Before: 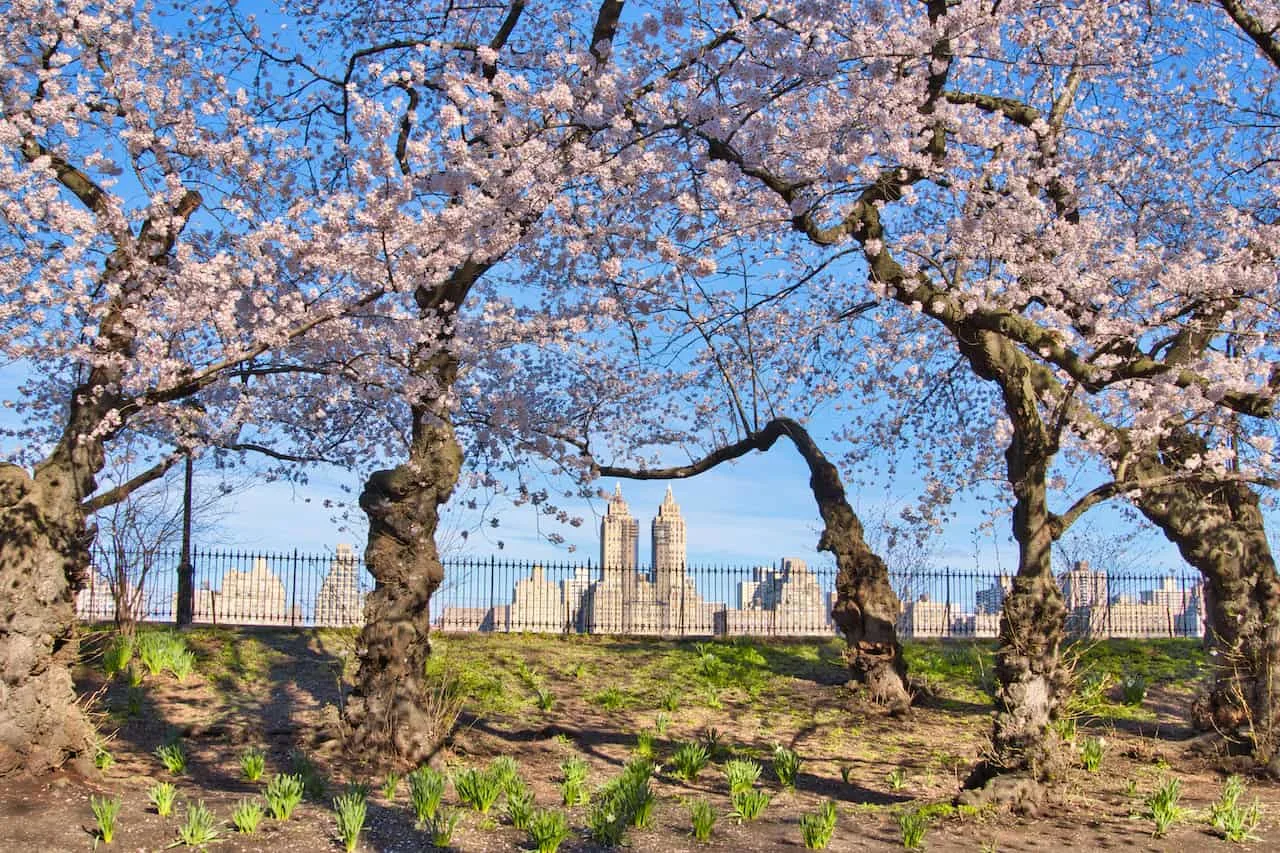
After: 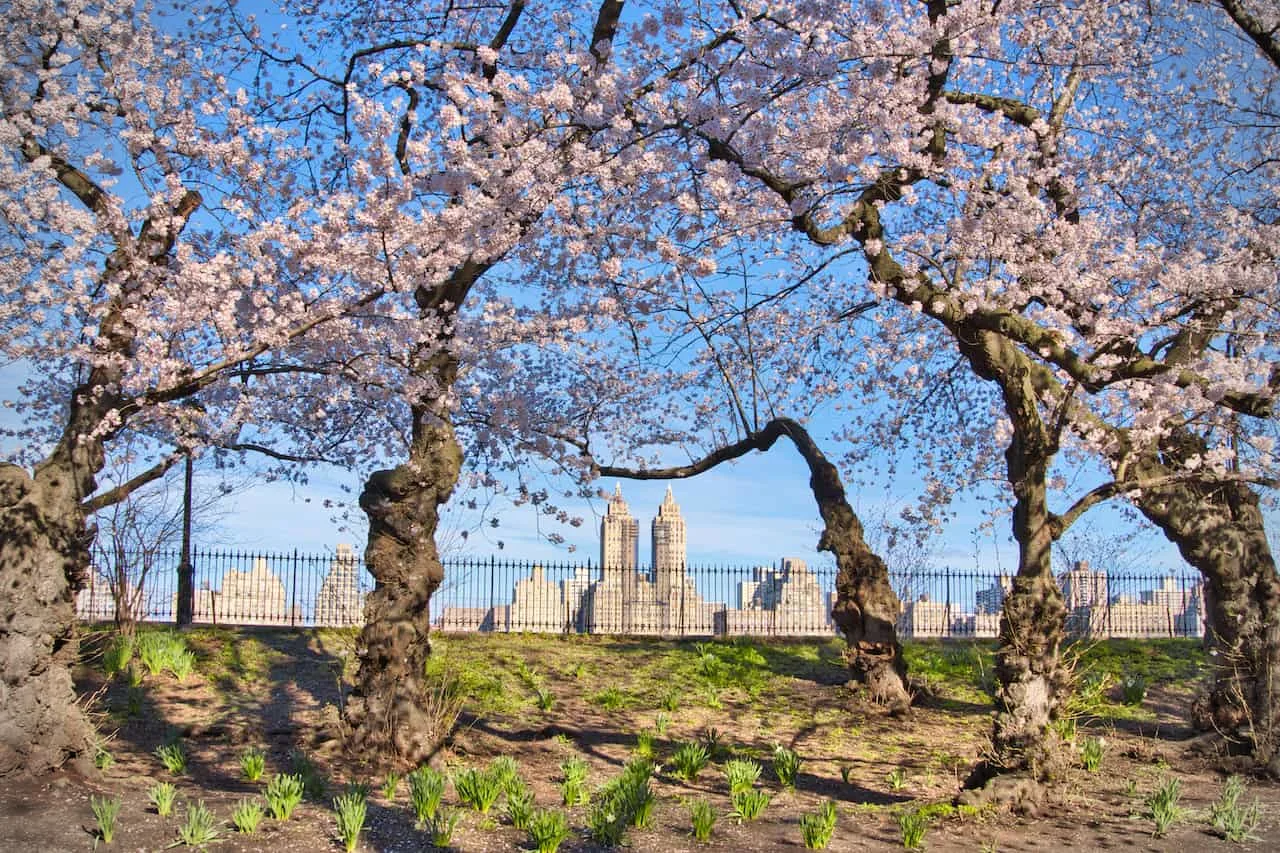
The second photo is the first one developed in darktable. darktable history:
exposure: exposure 0.014 EV, compensate highlight preservation false
vignetting: on, module defaults
